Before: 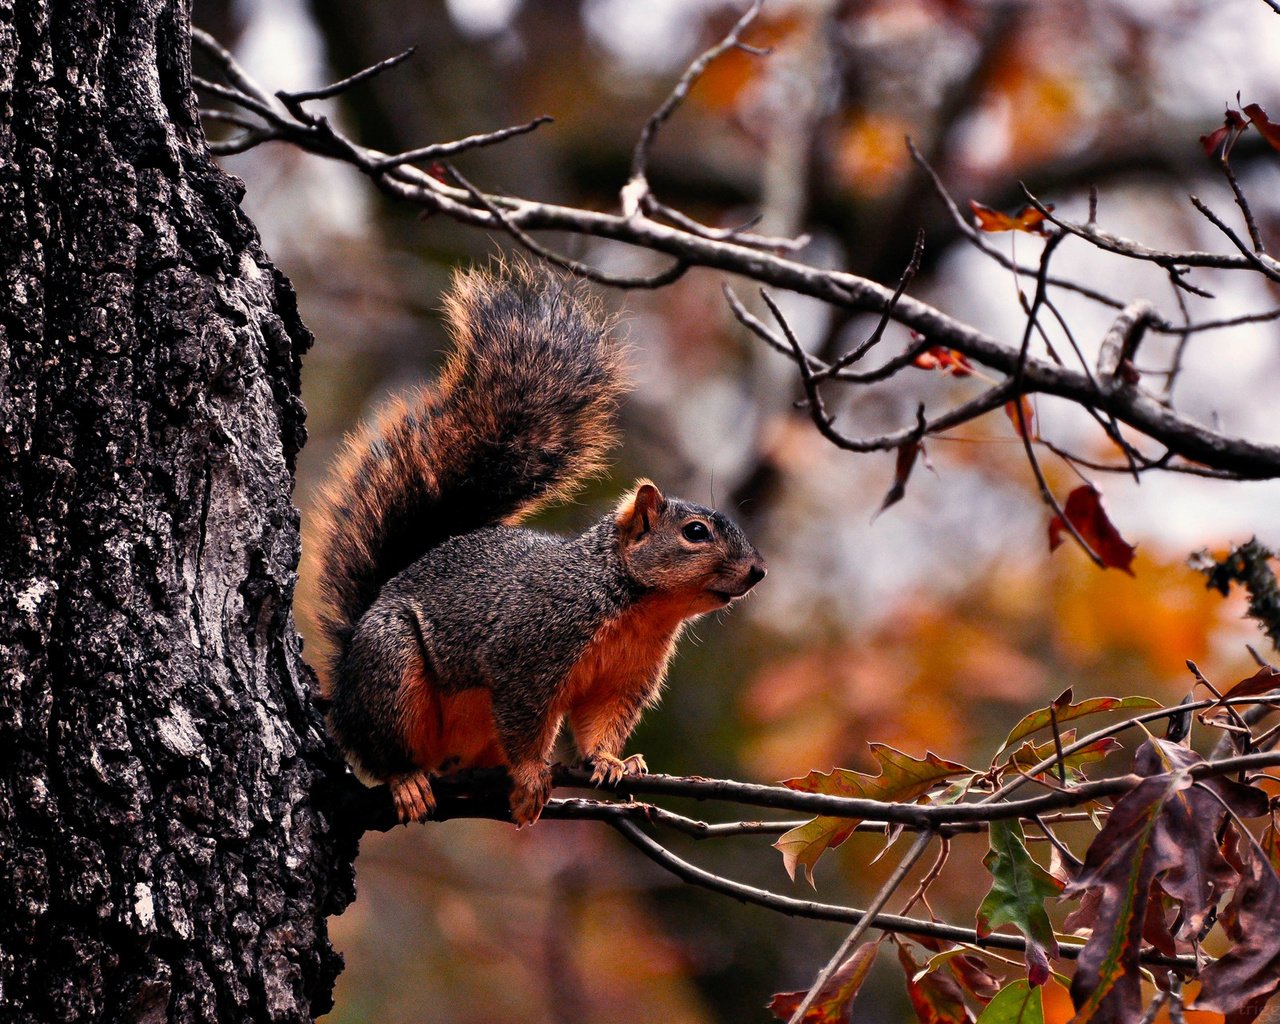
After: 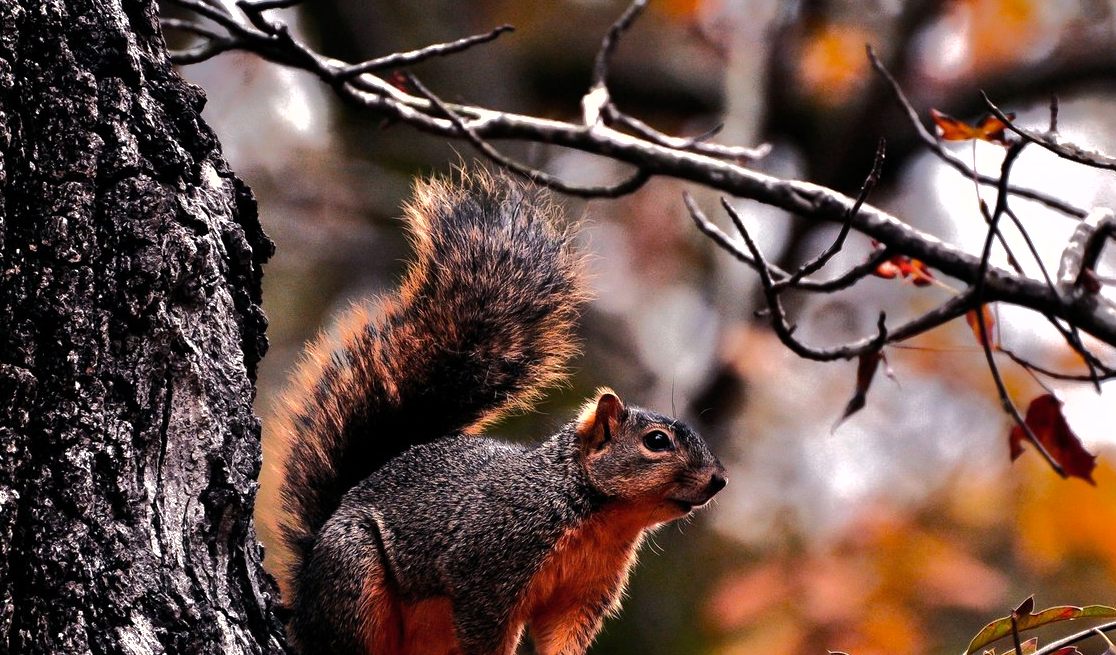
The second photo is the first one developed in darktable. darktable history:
crop: left 3.094%, top 8.956%, right 9.673%, bottom 26.984%
tone equalizer: -8 EV -0.73 EV, -7 EV -0.702 EV, -6 EV -0.596 EV, -5 EV -0.394 EV, -3 EV 0.389 EV, -2 EV 0.6 EV, -1 EV 0.674 EV, +0 EV 0.751 EV, edges refinement/feathering 500, mask exposure compensation -1.57 EV, preserve details no
shadows and highlights: shadows 25.72, highlights -70.75, highlights color adjustment 0.055%
